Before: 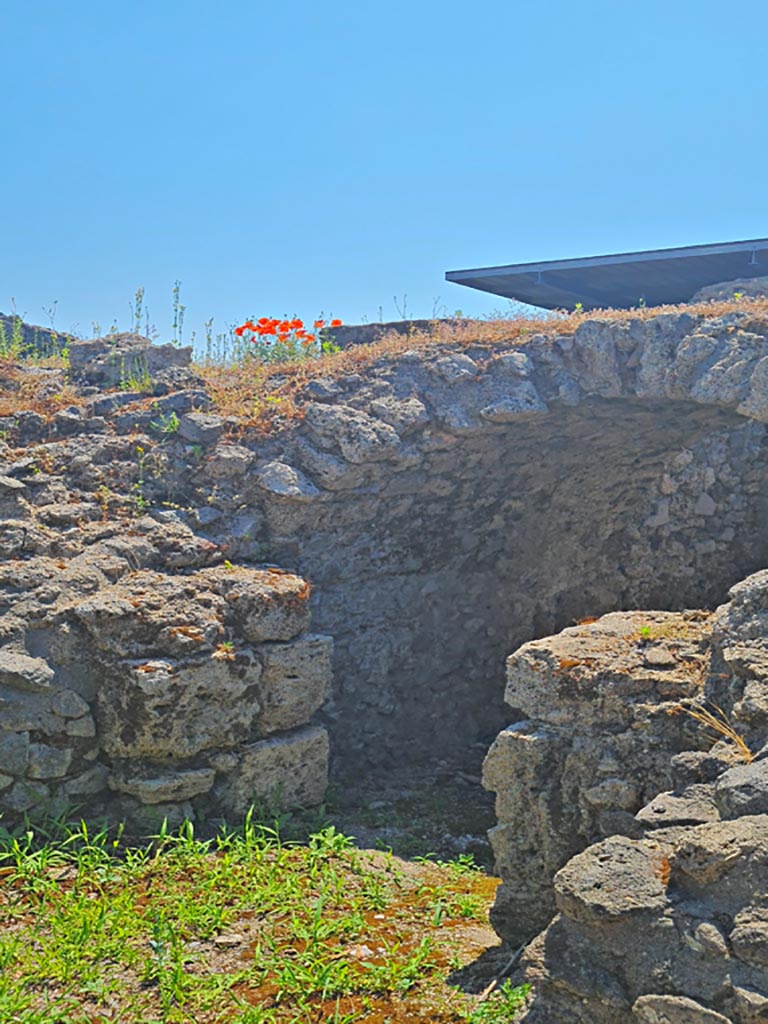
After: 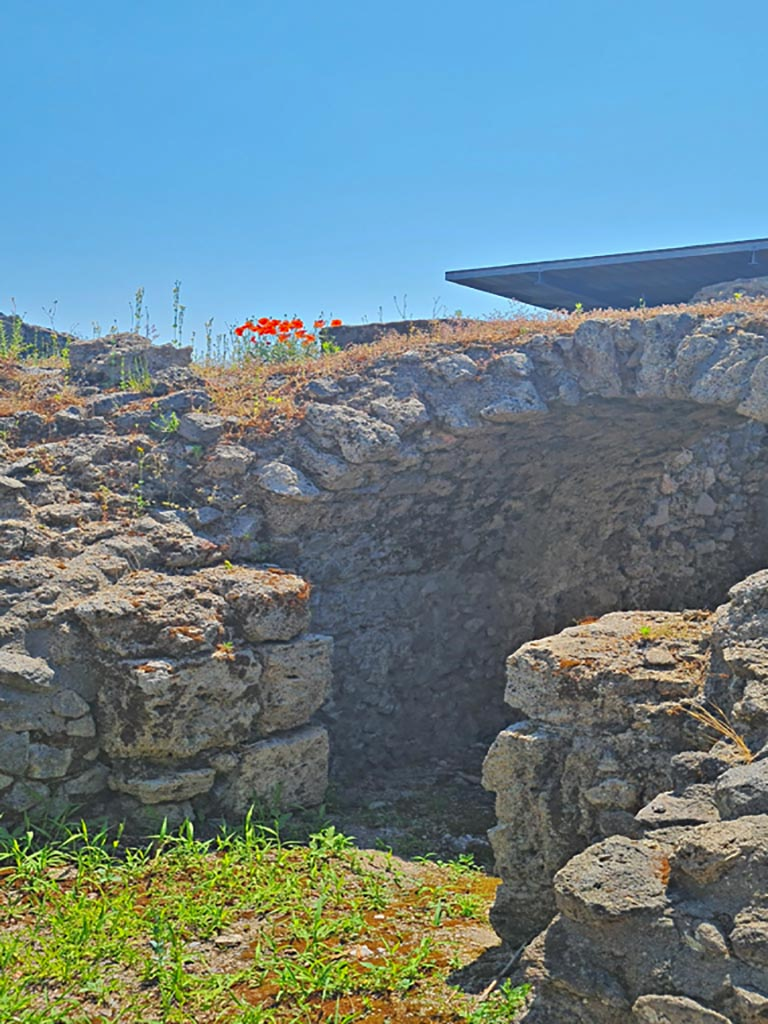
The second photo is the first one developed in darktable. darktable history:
shadows and highlights: shadows 25.99, highlights -48.21, soften with gaussian
